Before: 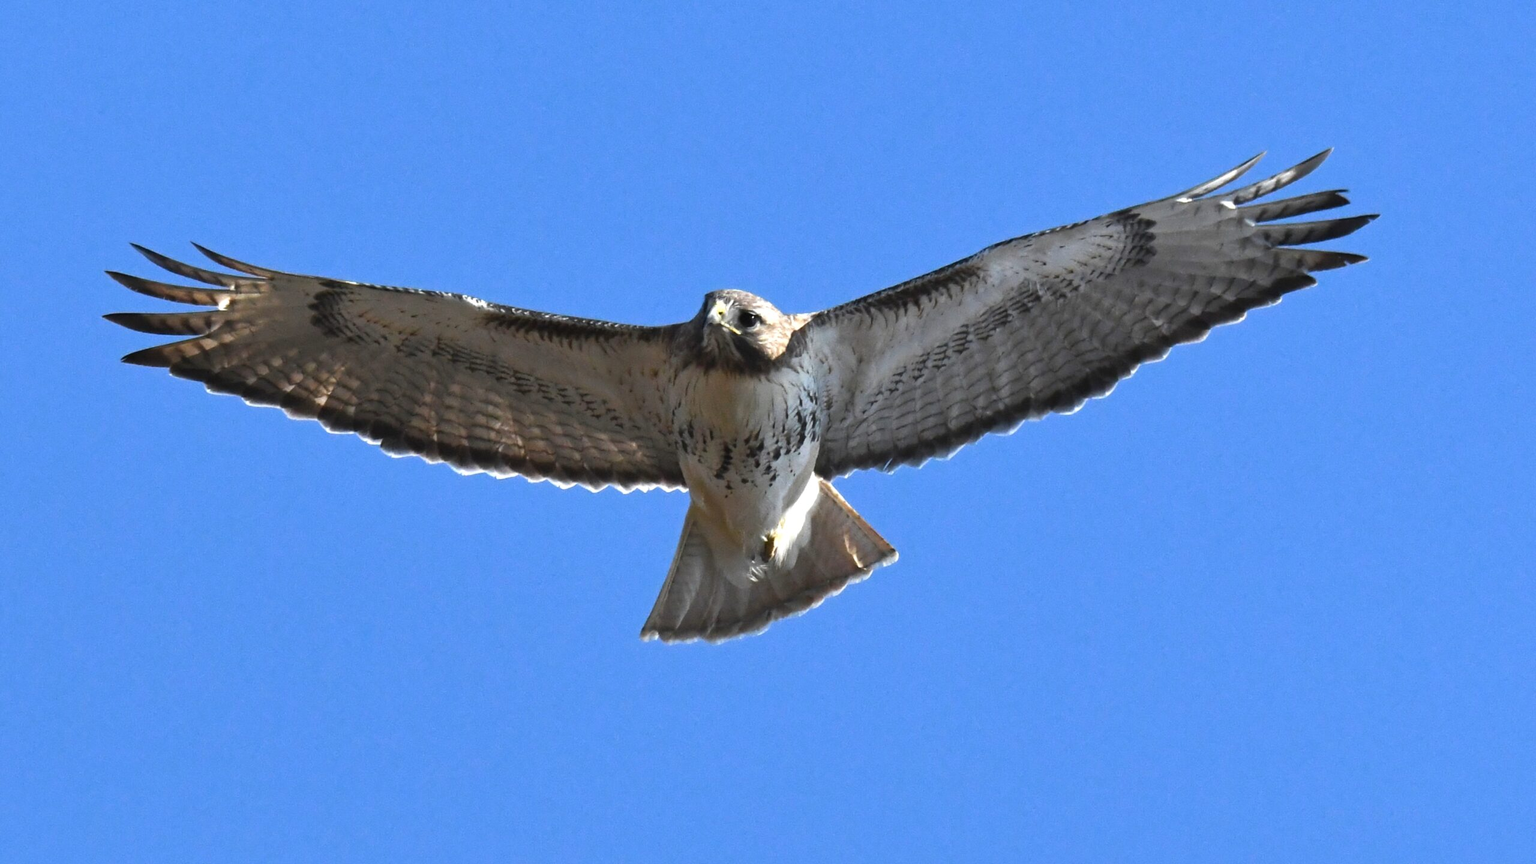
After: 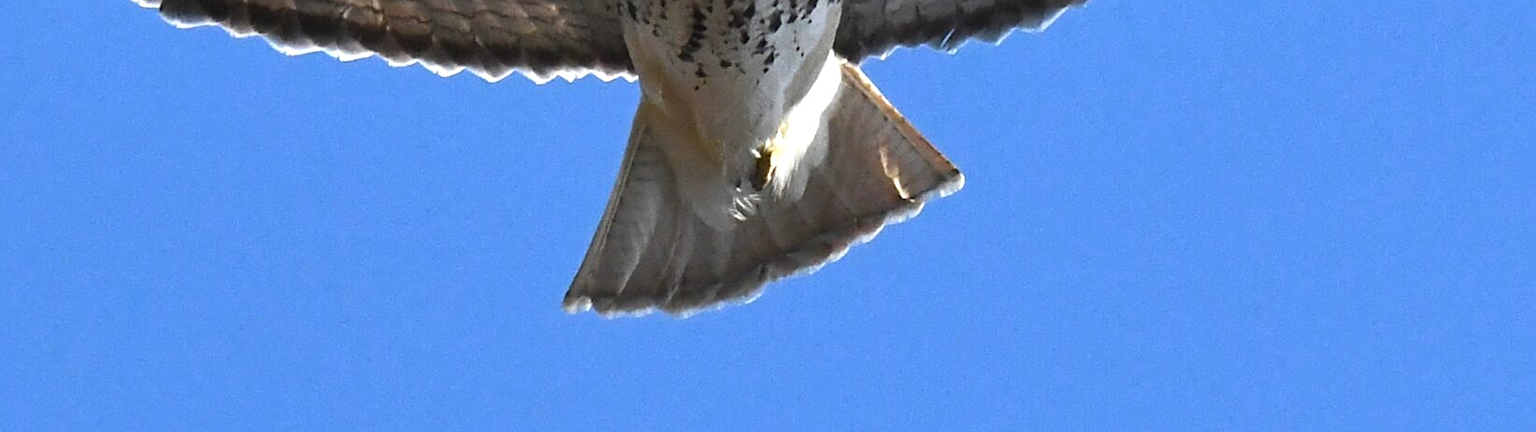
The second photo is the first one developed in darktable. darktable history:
crop: left 18.099%, top 50.907%, right 17.495%, bottom 16.804%
sharpen: on, module defaults
